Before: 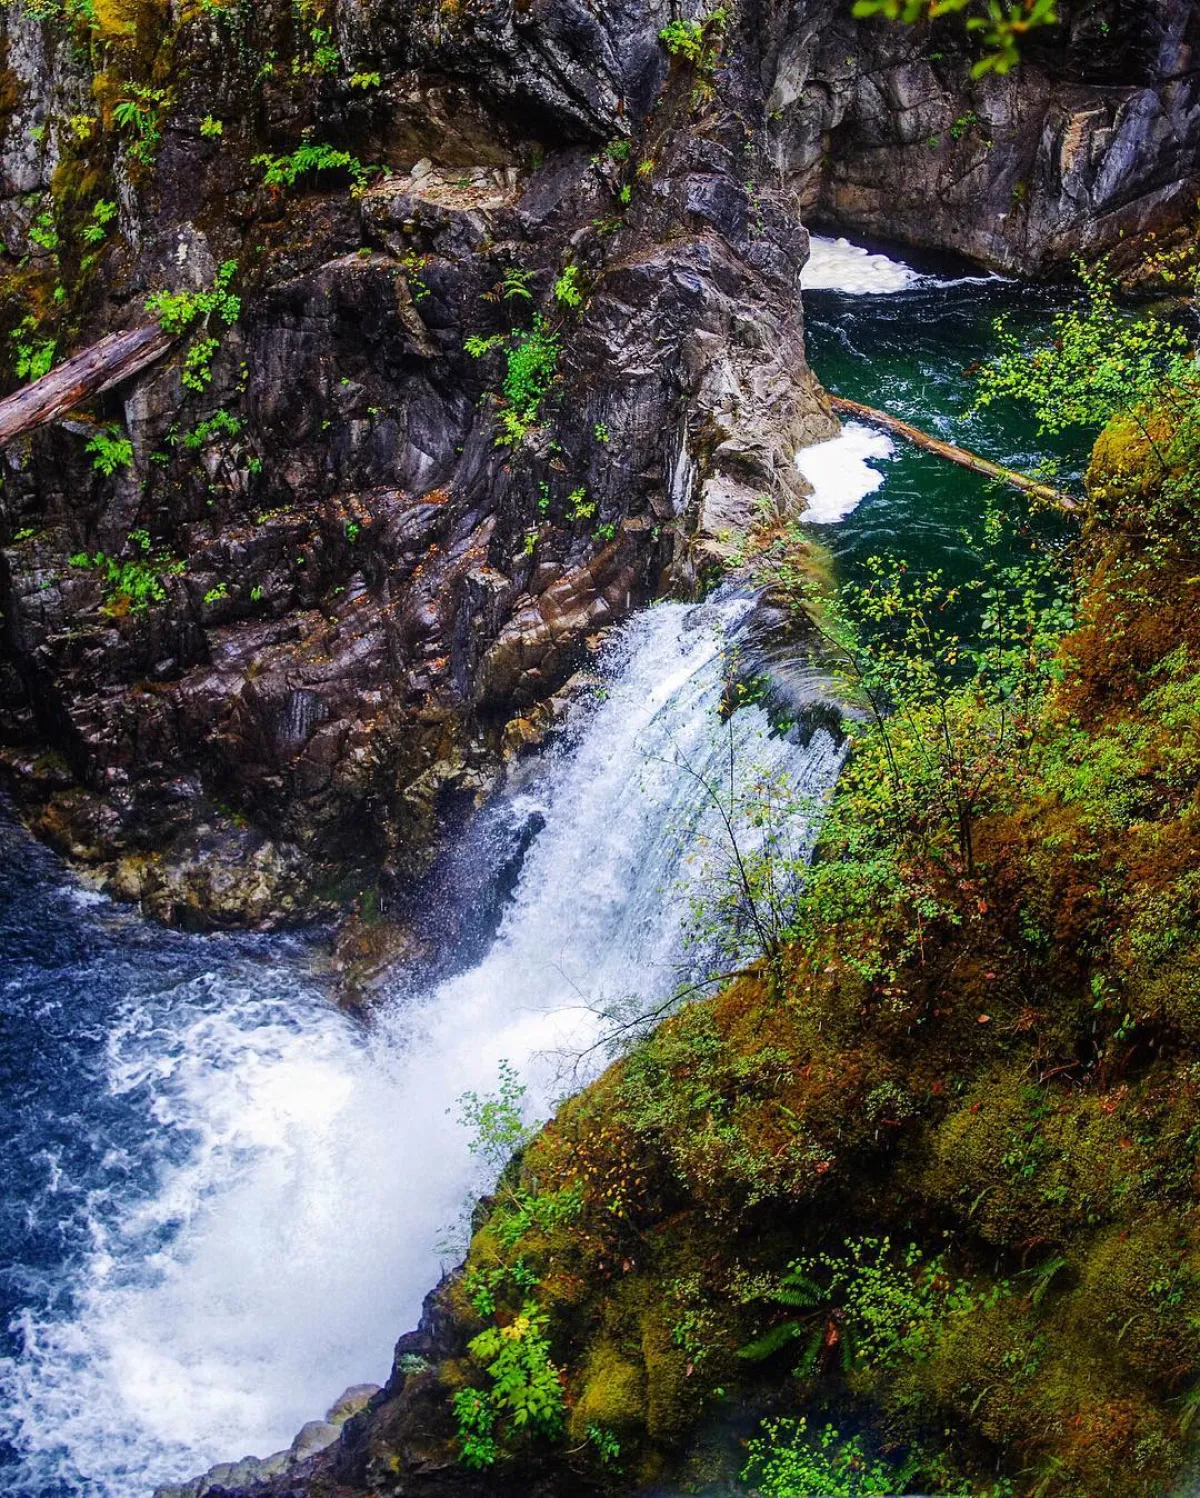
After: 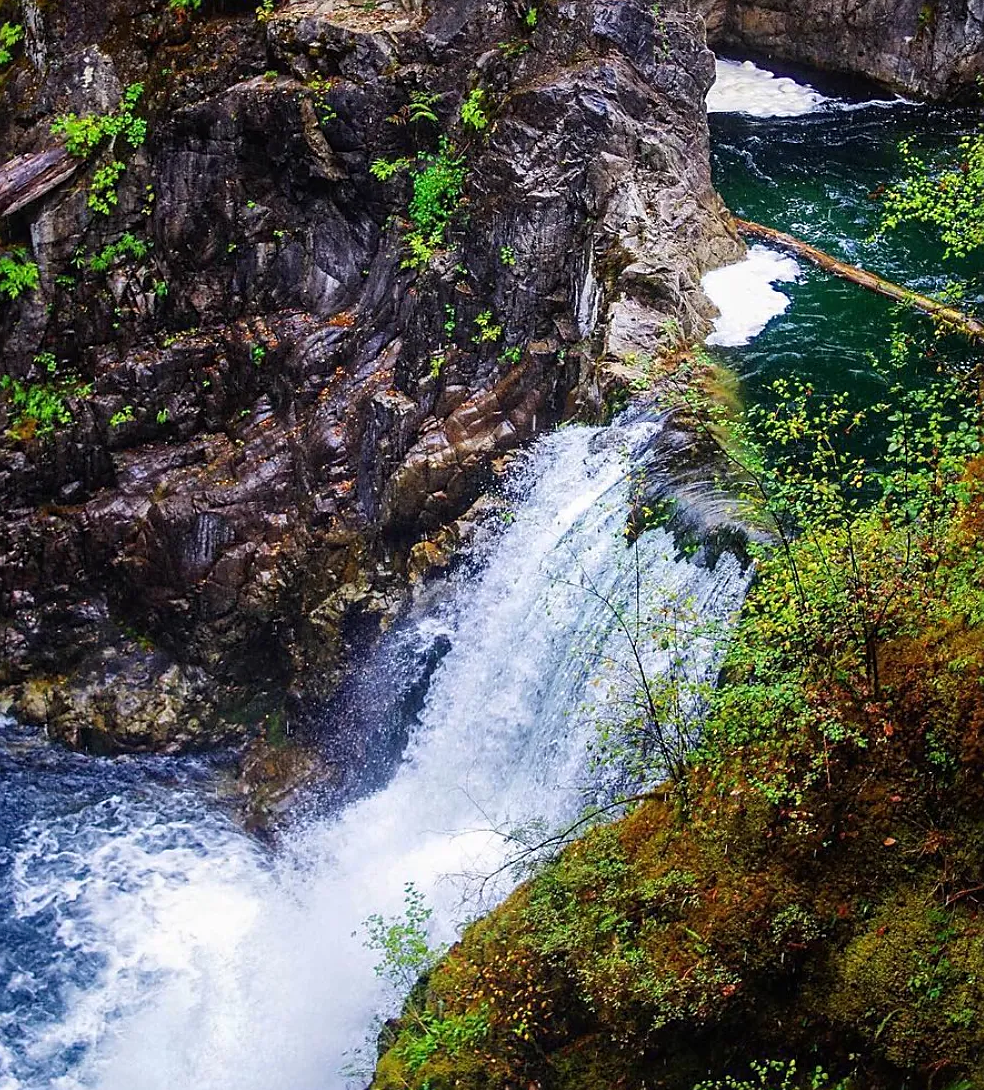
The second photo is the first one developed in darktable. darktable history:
sharpen: radius 1.864, amount 0.398, threshold 1.271
tone equalizer: on, module defaults
crop: left 7.856%, top 11.836%, right 10.12%, bottom 15.387%
